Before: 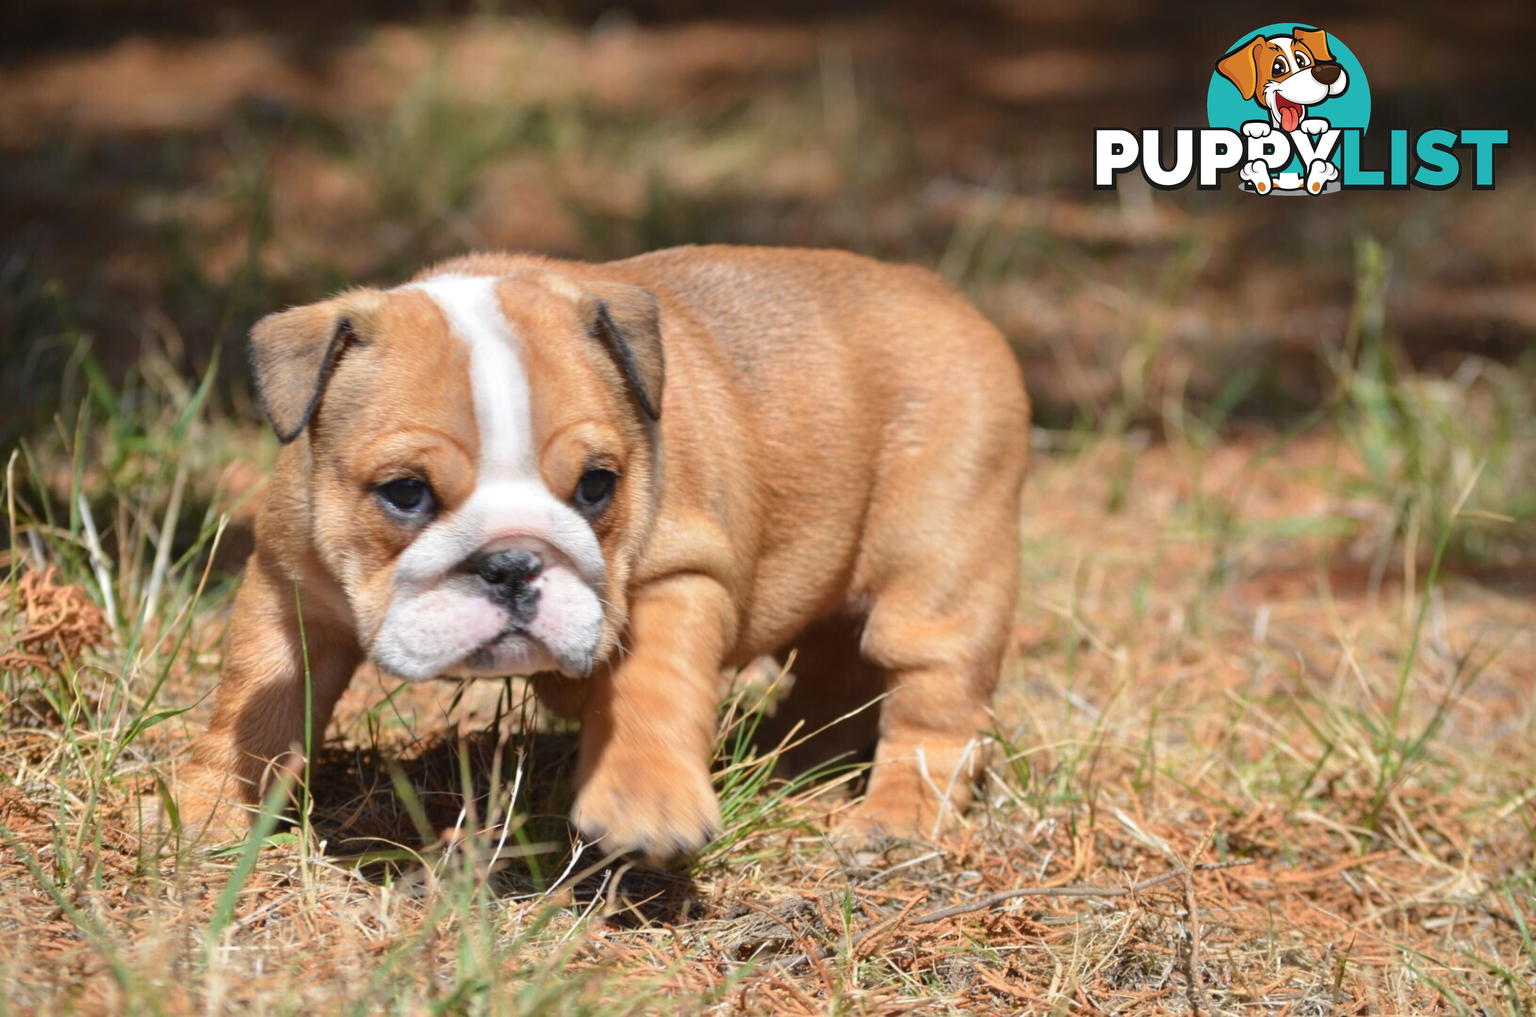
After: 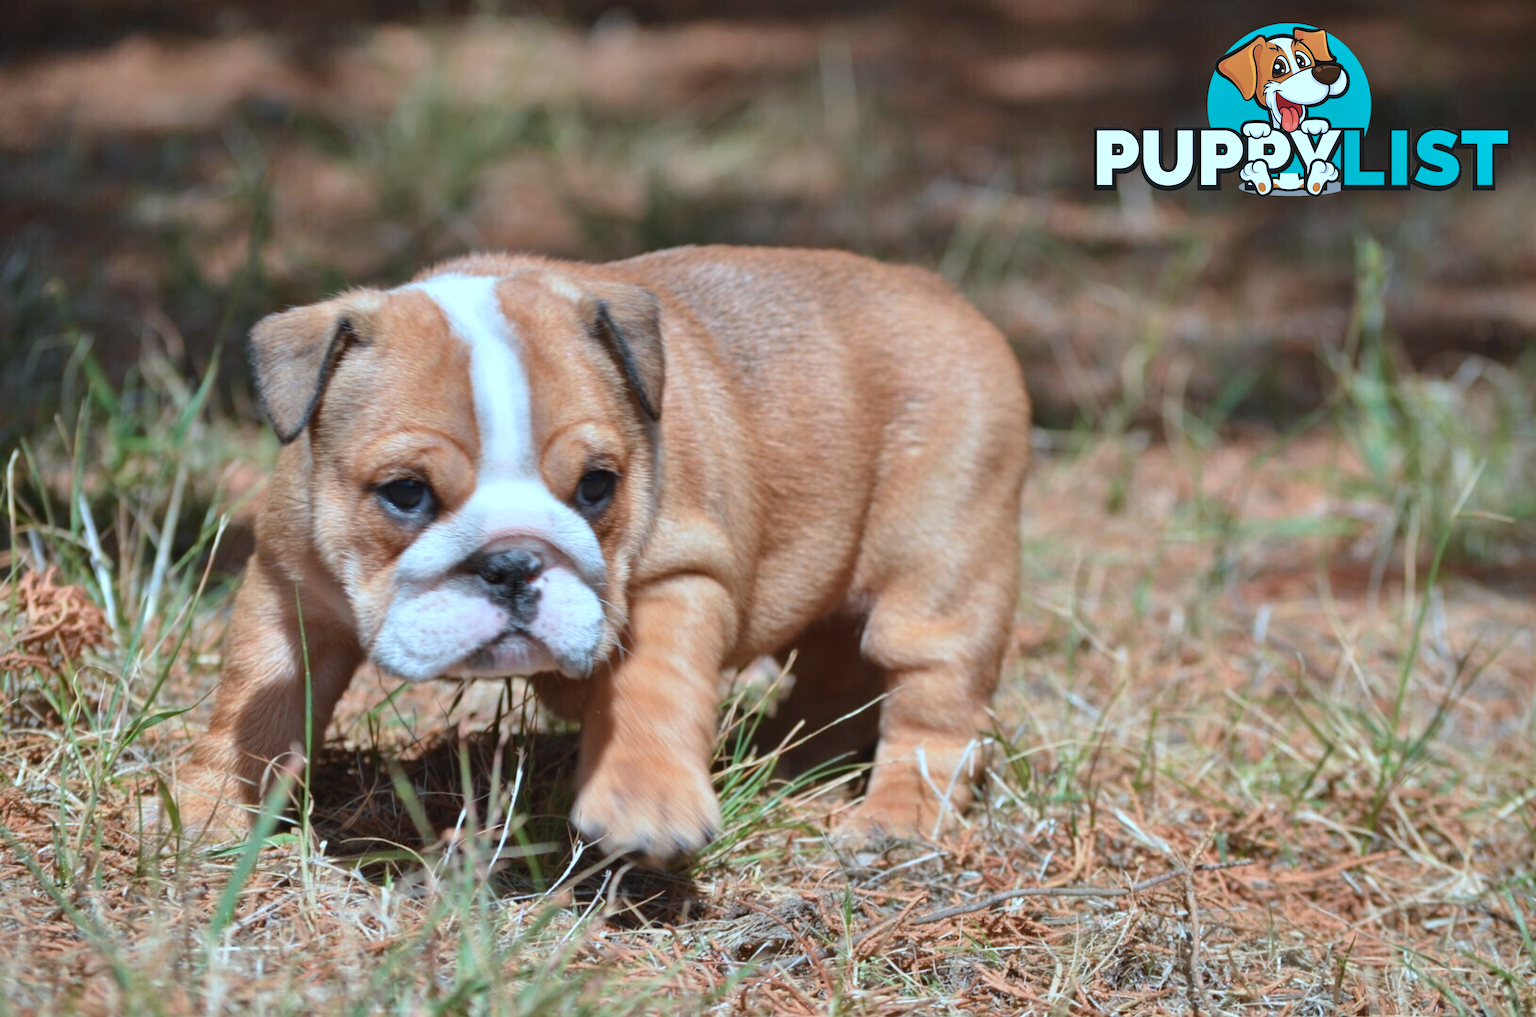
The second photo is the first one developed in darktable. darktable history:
color correction: highlights a* -9.01, highlights b* -22.37
shadows and highlights: soften with gaussian
